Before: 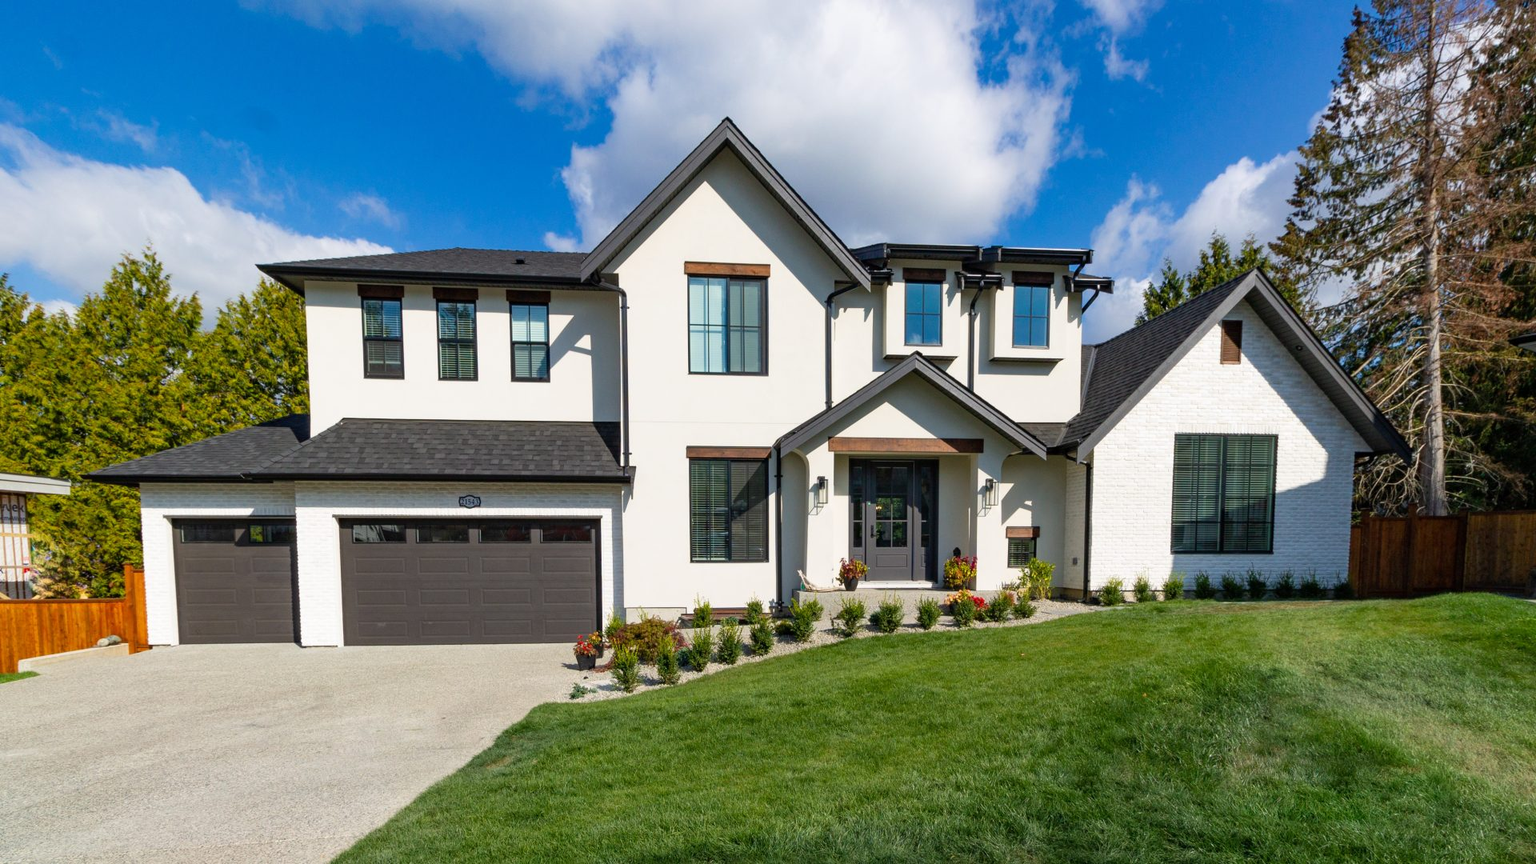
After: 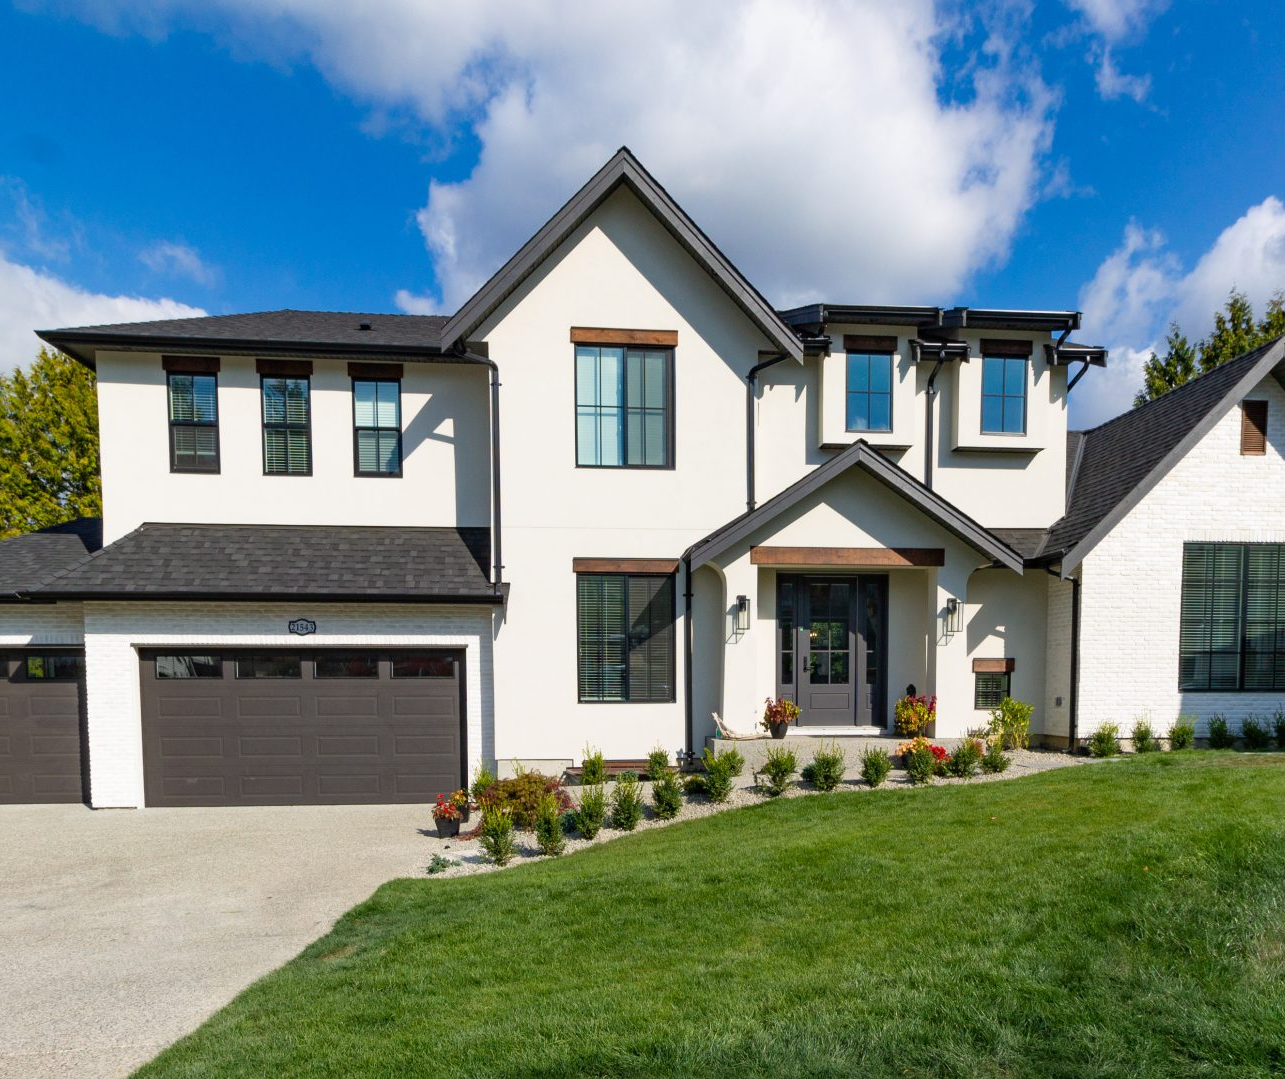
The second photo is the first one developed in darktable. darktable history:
crop and rotate: left 14.855%, right 18.171%
